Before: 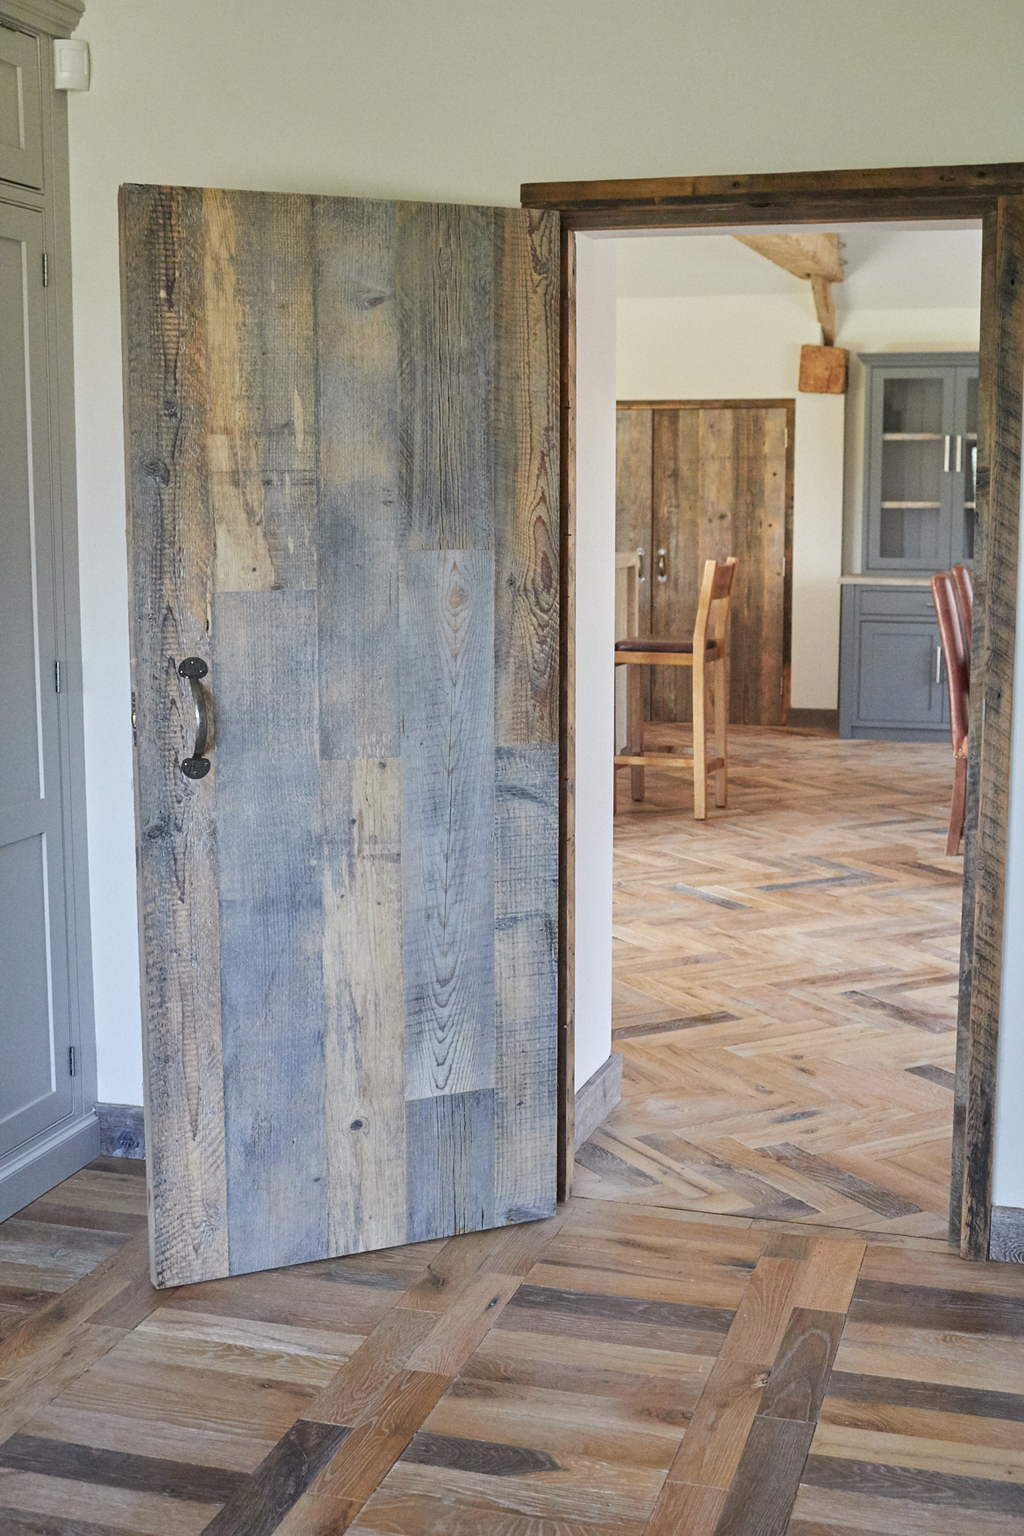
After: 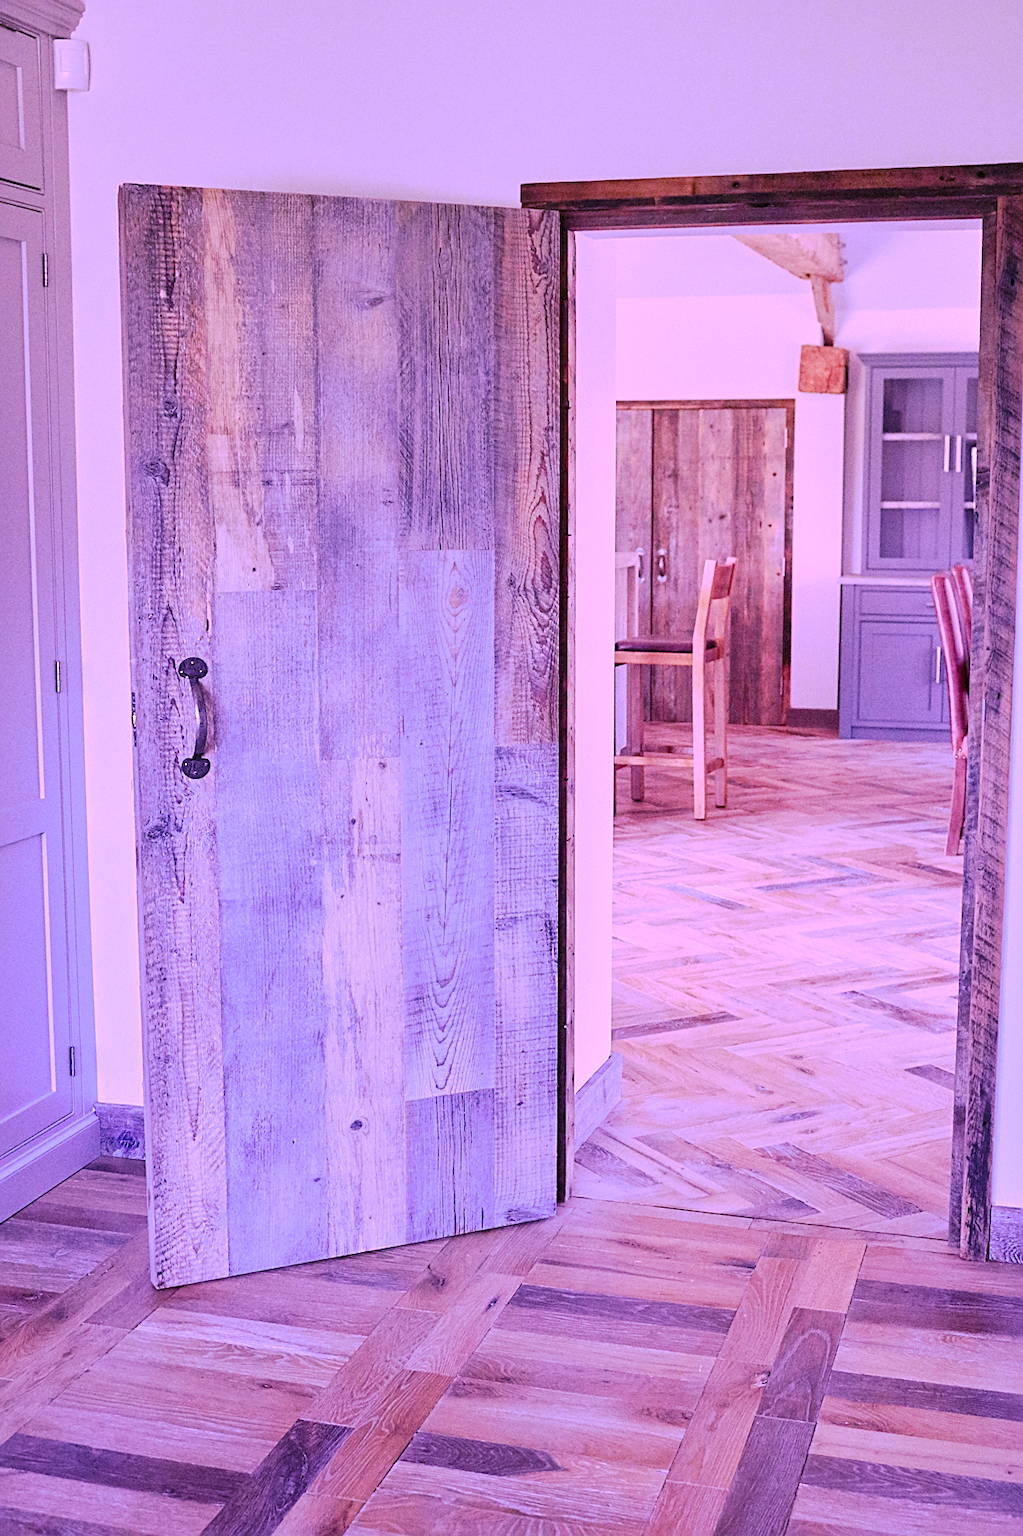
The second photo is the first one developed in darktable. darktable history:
color calibration: output R [1.063, -0.012, -0.003, 0], output B [-0.079, 0.047, 1, 0], illuminant custom, x 0.379, y 0.48, temperature 4459.73 K
sharpen: on, module defaults
tone curve: curves: ch0 [(0, 0) (0.003, 0.009) (0.011, 0.013) (0.025, 0.022) (0.044, 0.039) (0.069, 0.055) (0.1, 0.077) (0.136, 0.113) (0.177, 0.158) (0.224, 0.213) (0.277, 0.289) (0.335, 0.367) (0.399, 0.451) (0.468, 0.532) (0.543, 0.615) (0.623, 0.696) (0.709, 0.755) (0.801, 0.818) (0.898, 0.893) (1, 1)], preserve colors none
tone equalizer: on, module defaults
levels: levels [0.026, 0.507, 0.987]
